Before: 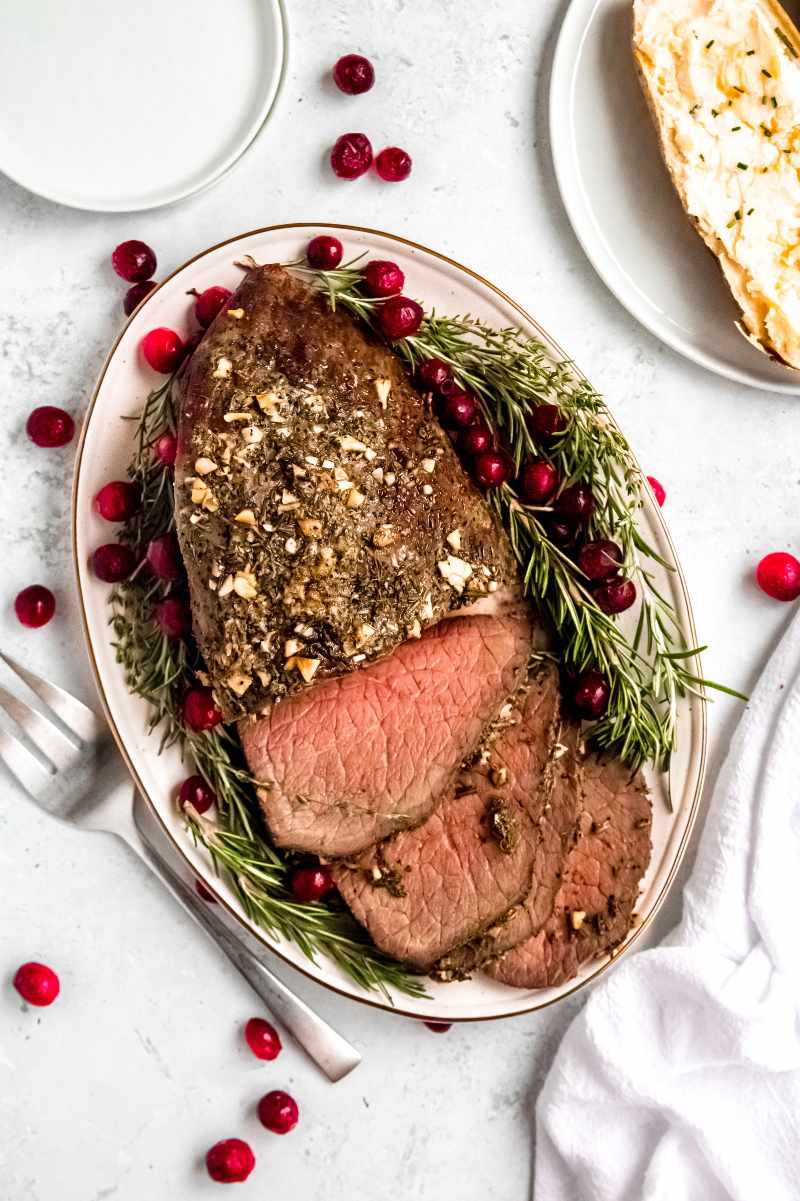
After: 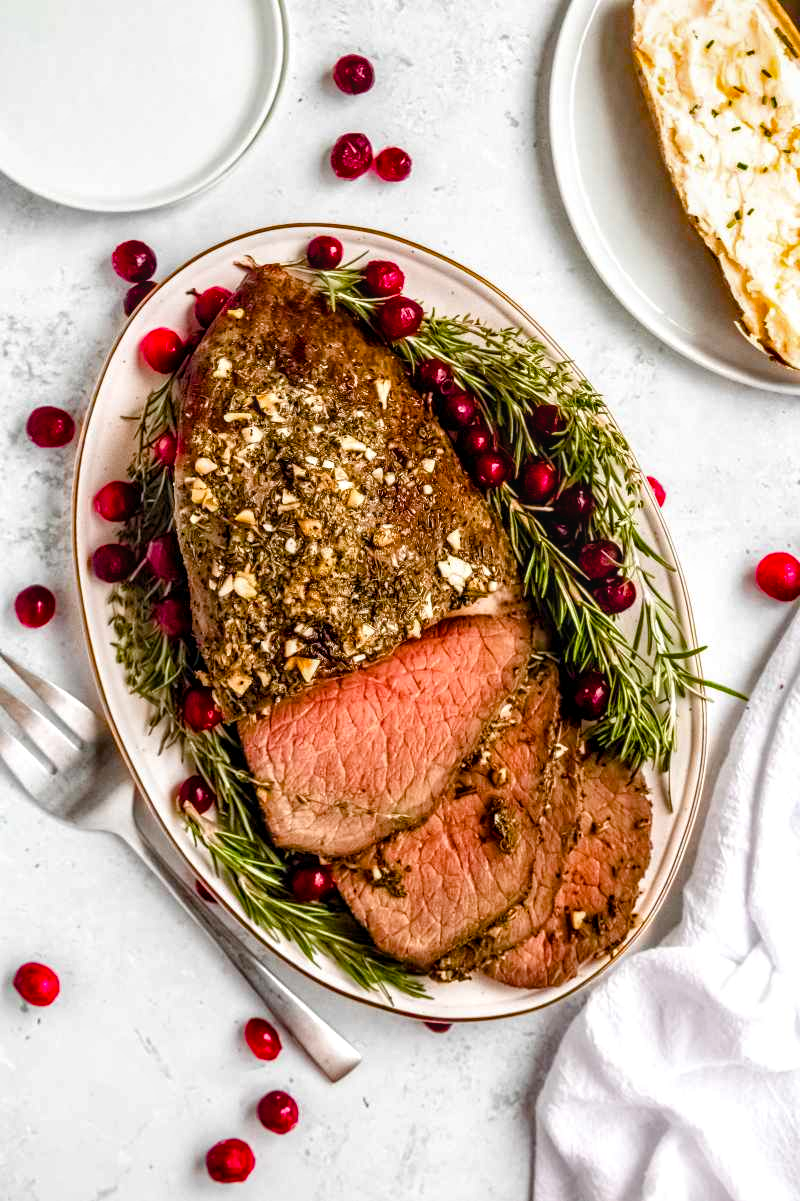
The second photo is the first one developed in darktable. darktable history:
color balance rgb: perceptual saturation grading › global saturation 35%, perceptual saturation grading › highlights -30%, perceptual saturation grading › shadows 35%, perceptual brilliance grading › global brilliance 3%, perceptual brilliance grading › highlights -3%, perceptual brilliance grading › shadows 3%
local contrast: on, module defaults
